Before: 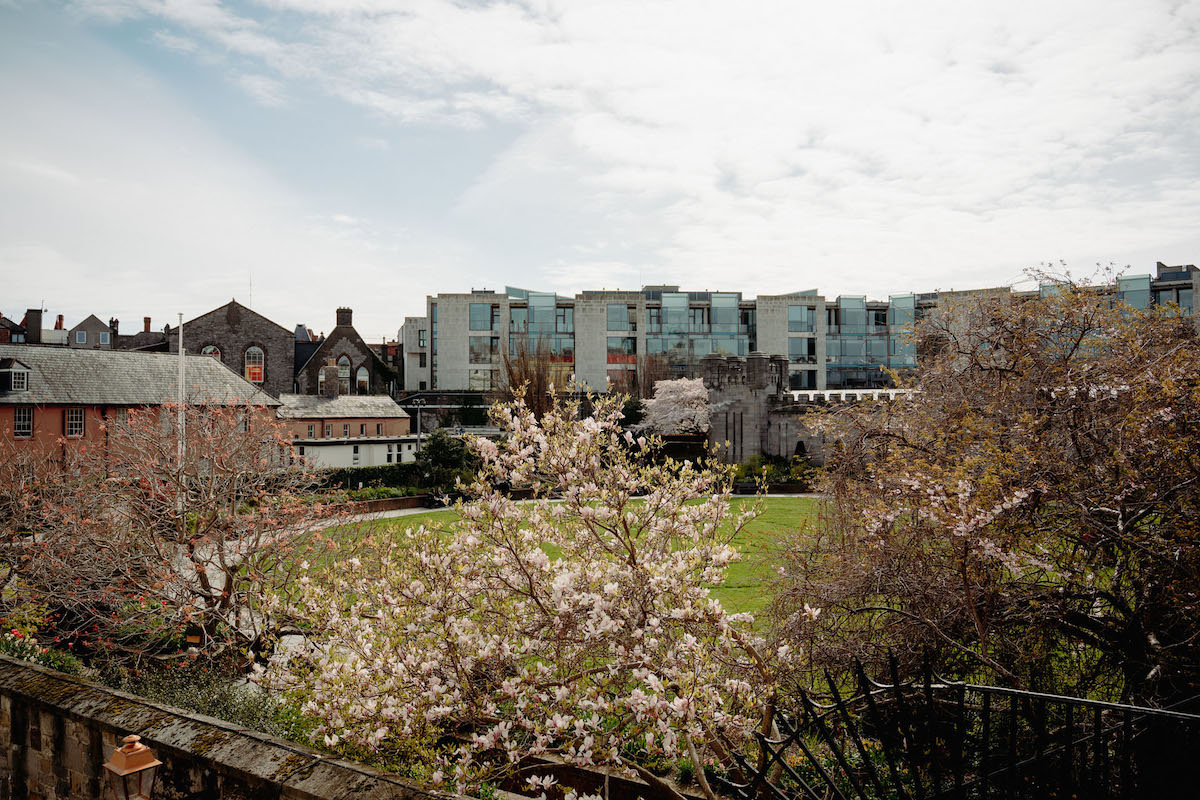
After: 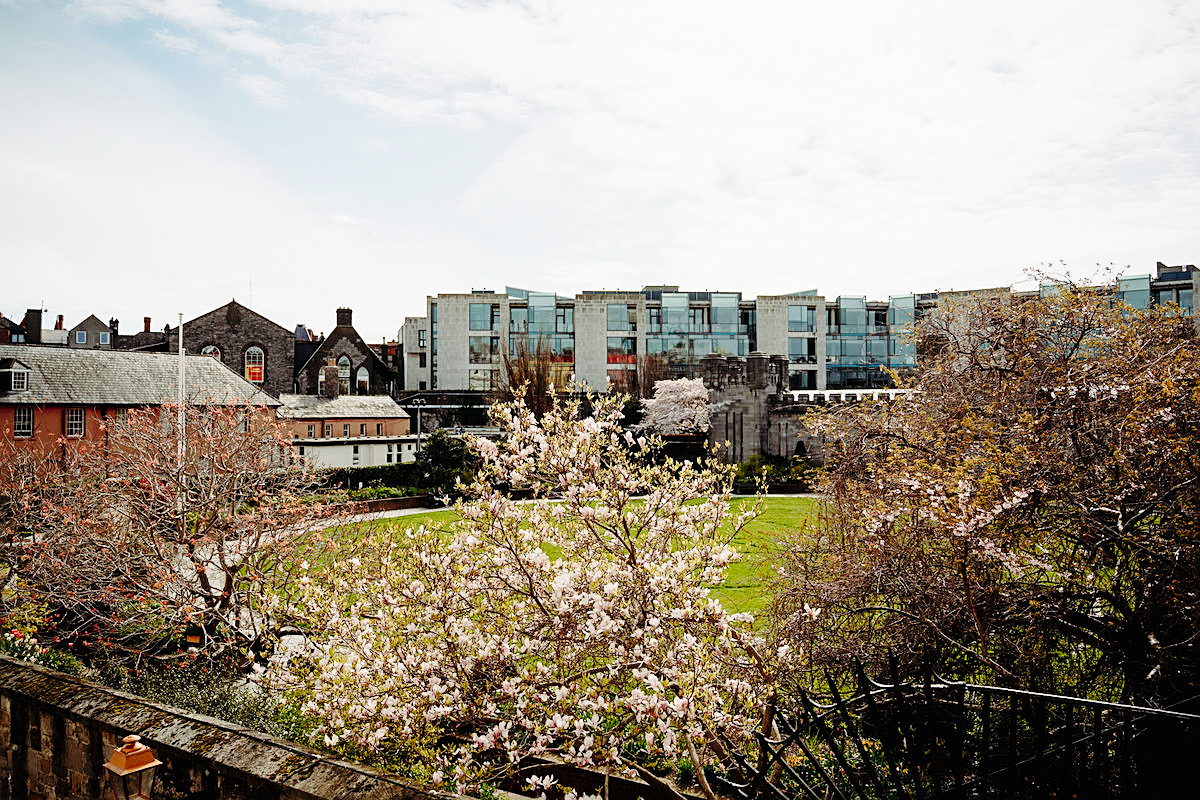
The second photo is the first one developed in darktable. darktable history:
base curve: curves: ch0 [(0, 0) (0.036, 0.025) (0.121, 0.166) (0.206, 0.329) (0.605, 0.79) (1, 1)], preserve colors none
tone equalizer: mask exposure compensation -0.497 EV
sharpen: on, module defaults
